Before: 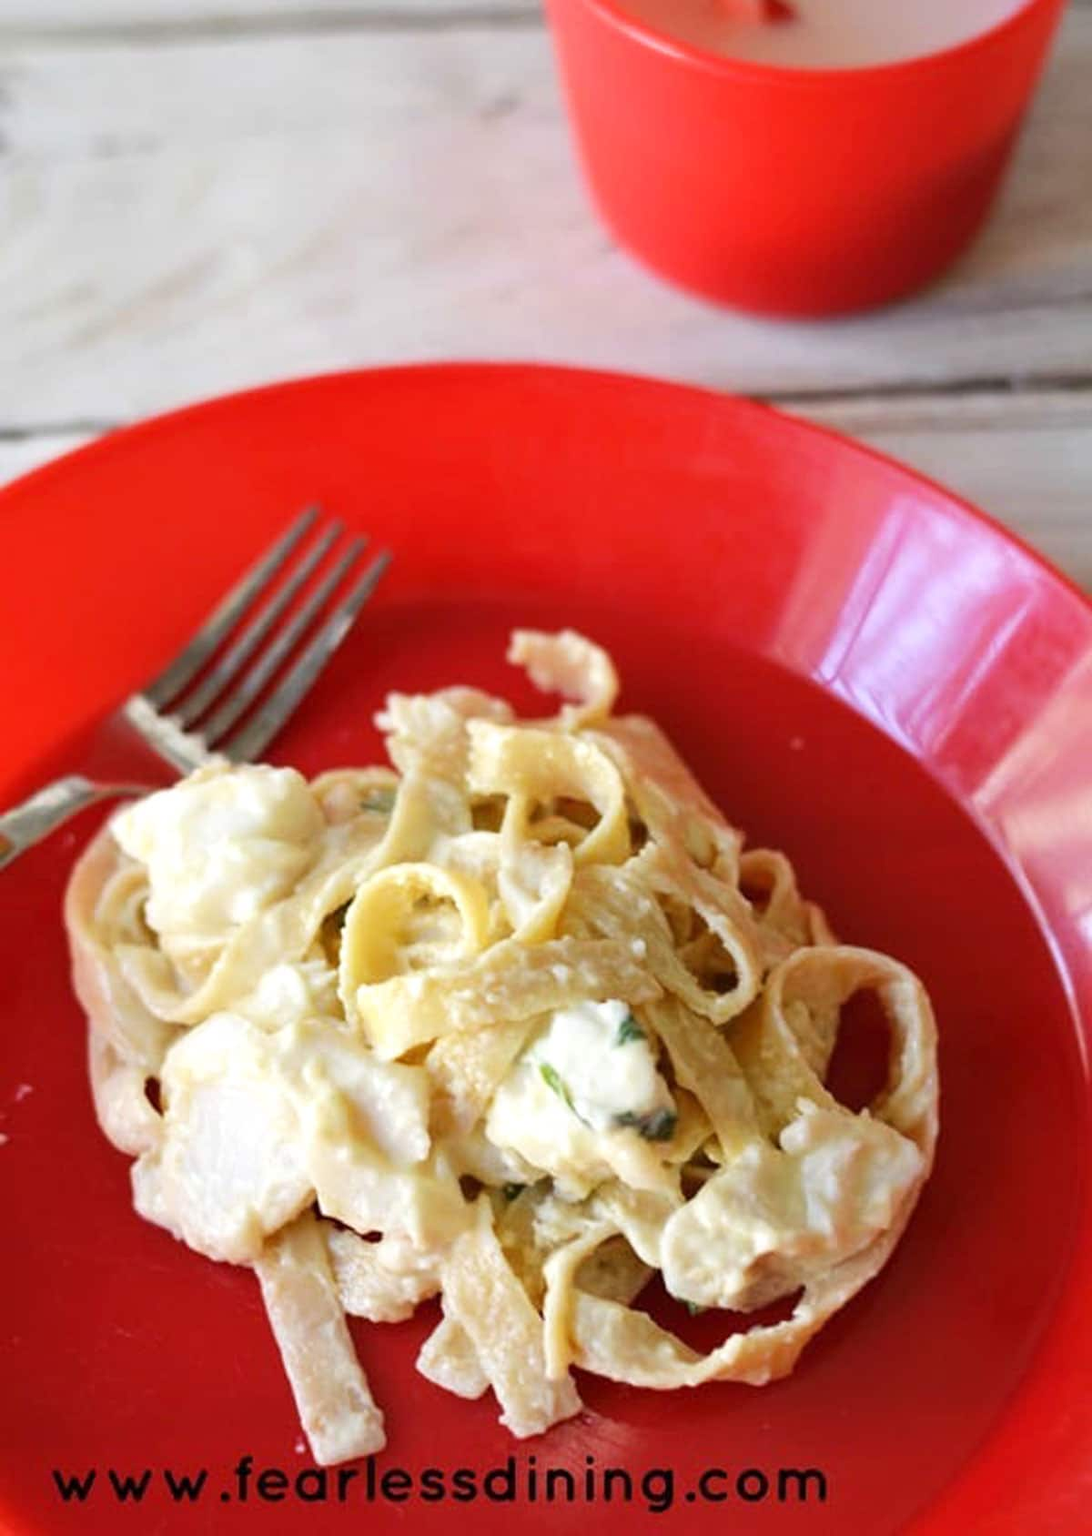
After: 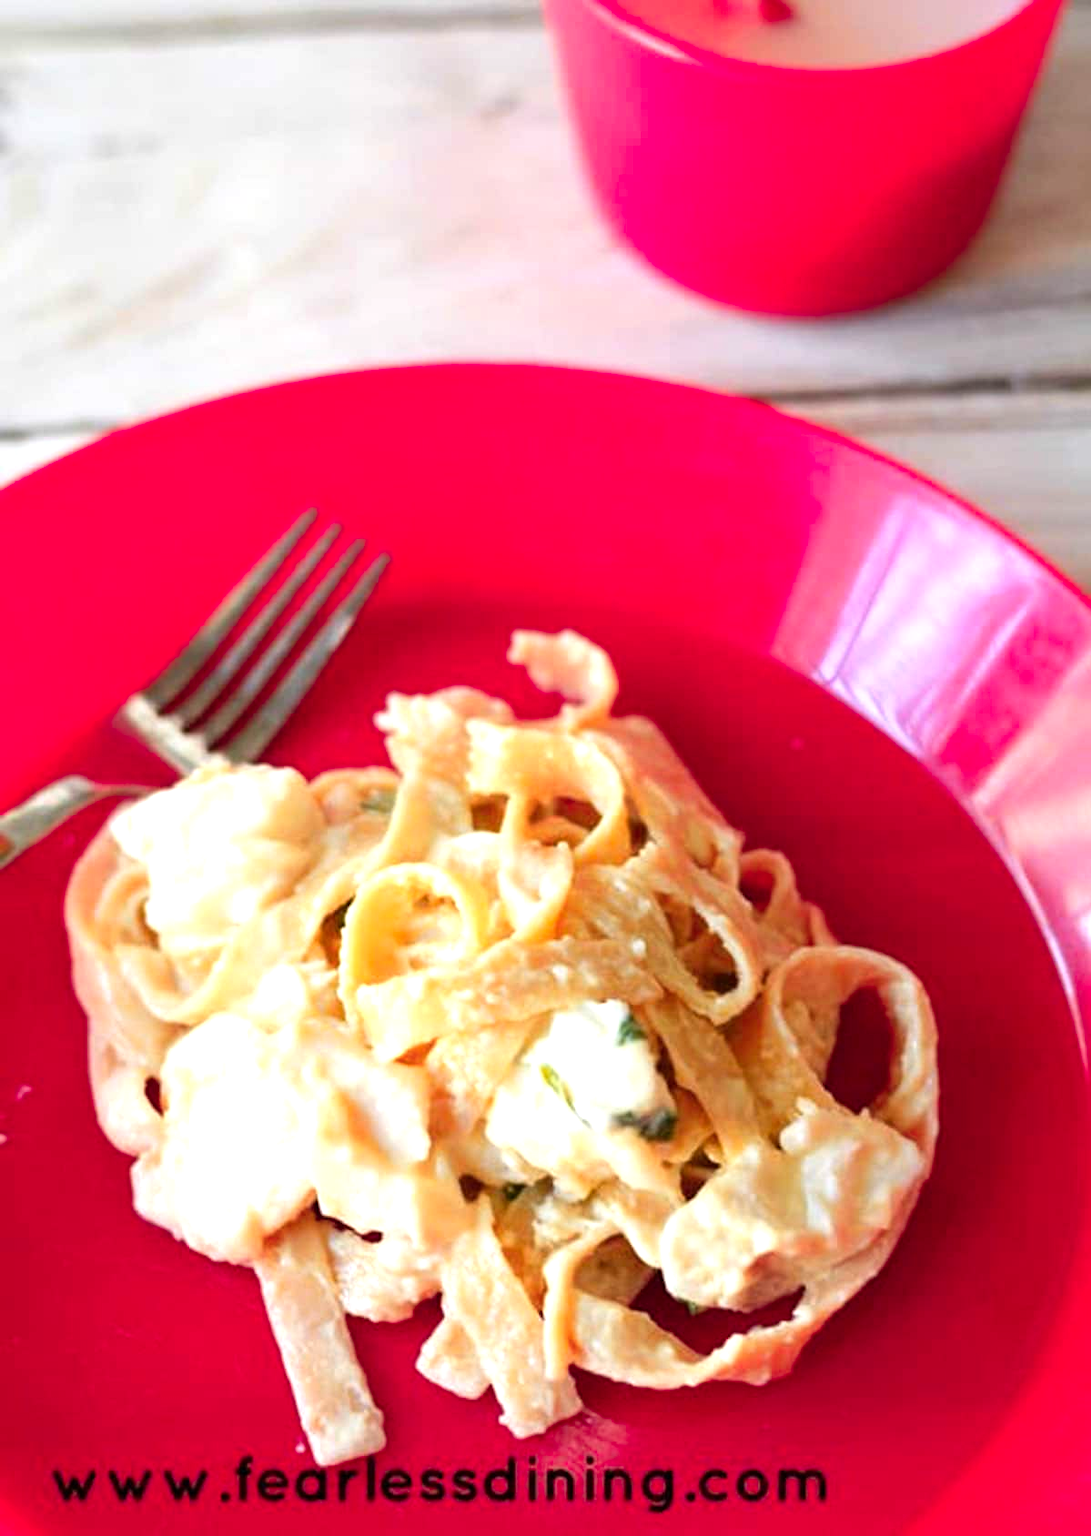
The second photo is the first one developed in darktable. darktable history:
tone equalizer: -8 EV -0.431 EV, -7 EV -0.365 EV, -6 EV -0.309 EV, -5 EV -0.184 EV, -3 EV 0.247 EV, -2 EV 0.319 EV, -1 EV 0.411 EV, +0 EV 0.443 EV
color zones: curves: ch1 [(0.24, 0.634) (0.75, 0.5)]; ch2 [(0.253, 0.437) (0.745, 0.491)]
